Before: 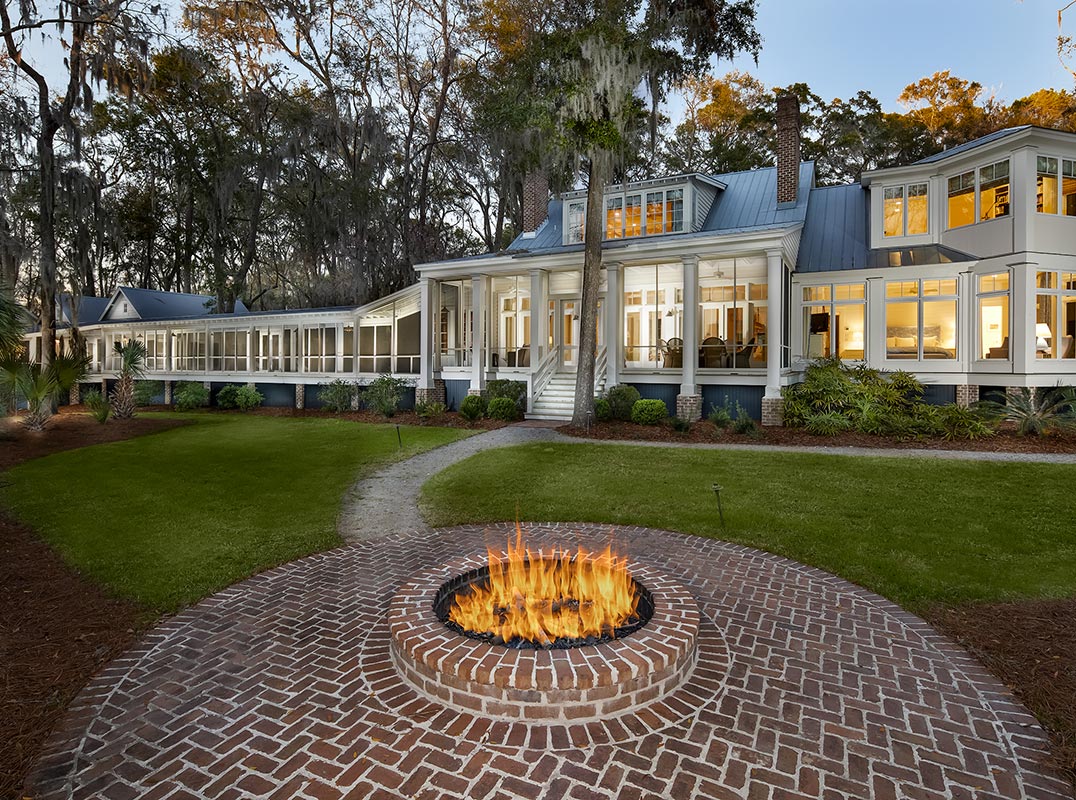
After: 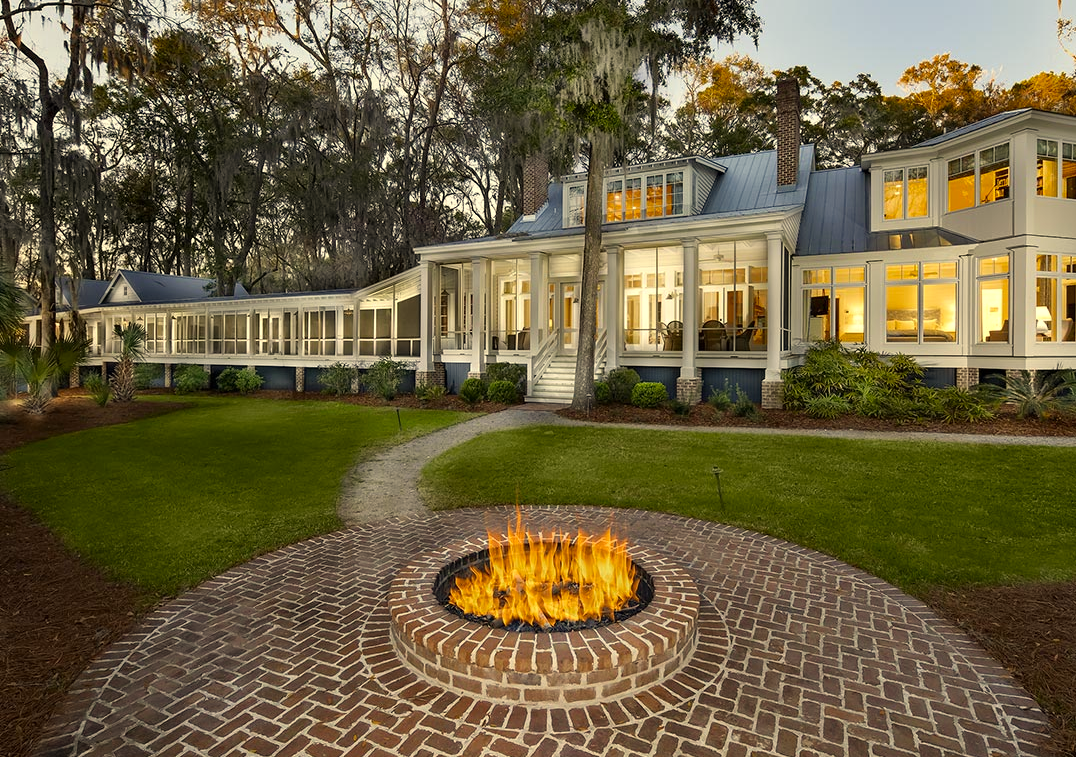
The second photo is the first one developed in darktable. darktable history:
crop and rotate: top 2.229%, bottom 3.118%
exposure: exposure 0.128 EV, compensate exposure bias true, compensate highlight preservation false
color correction: highlights a* 2.34, highlights b* 23.14
